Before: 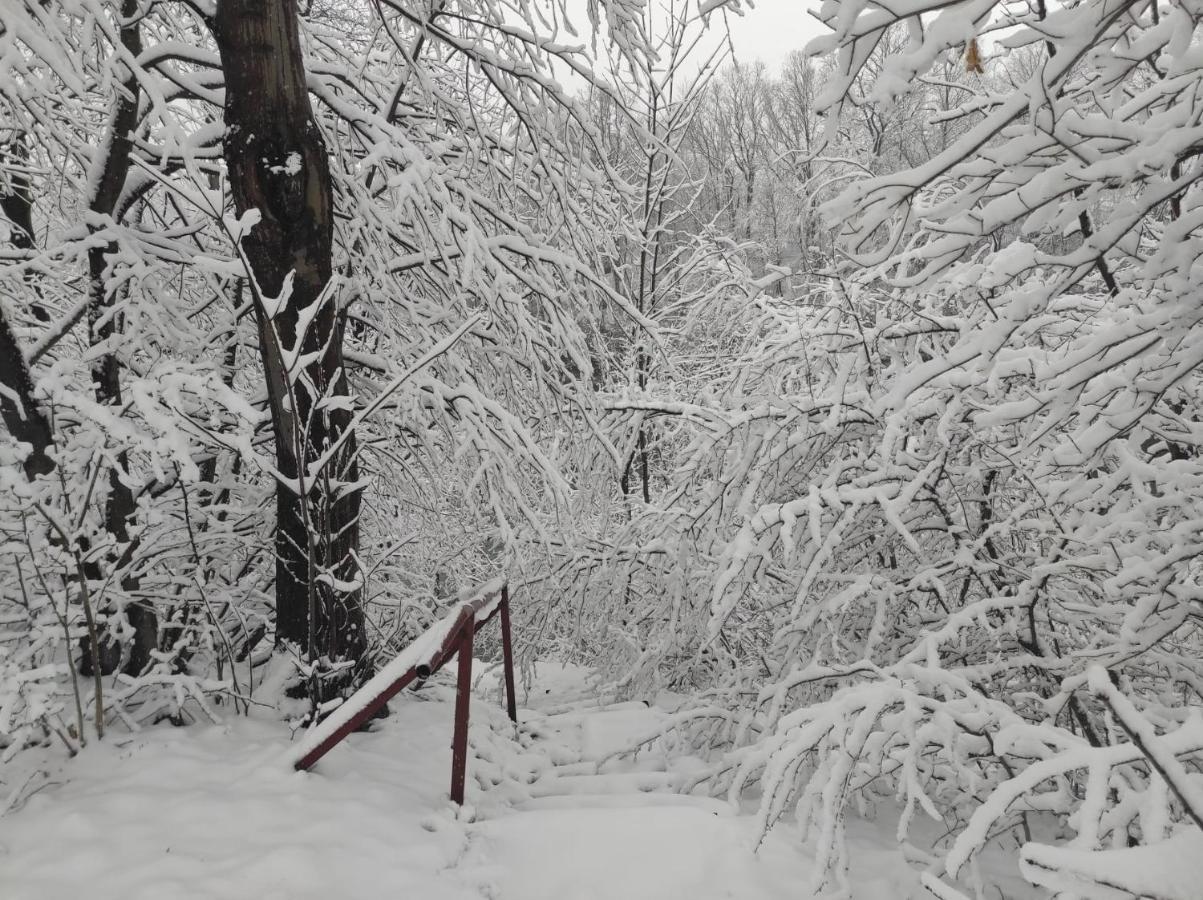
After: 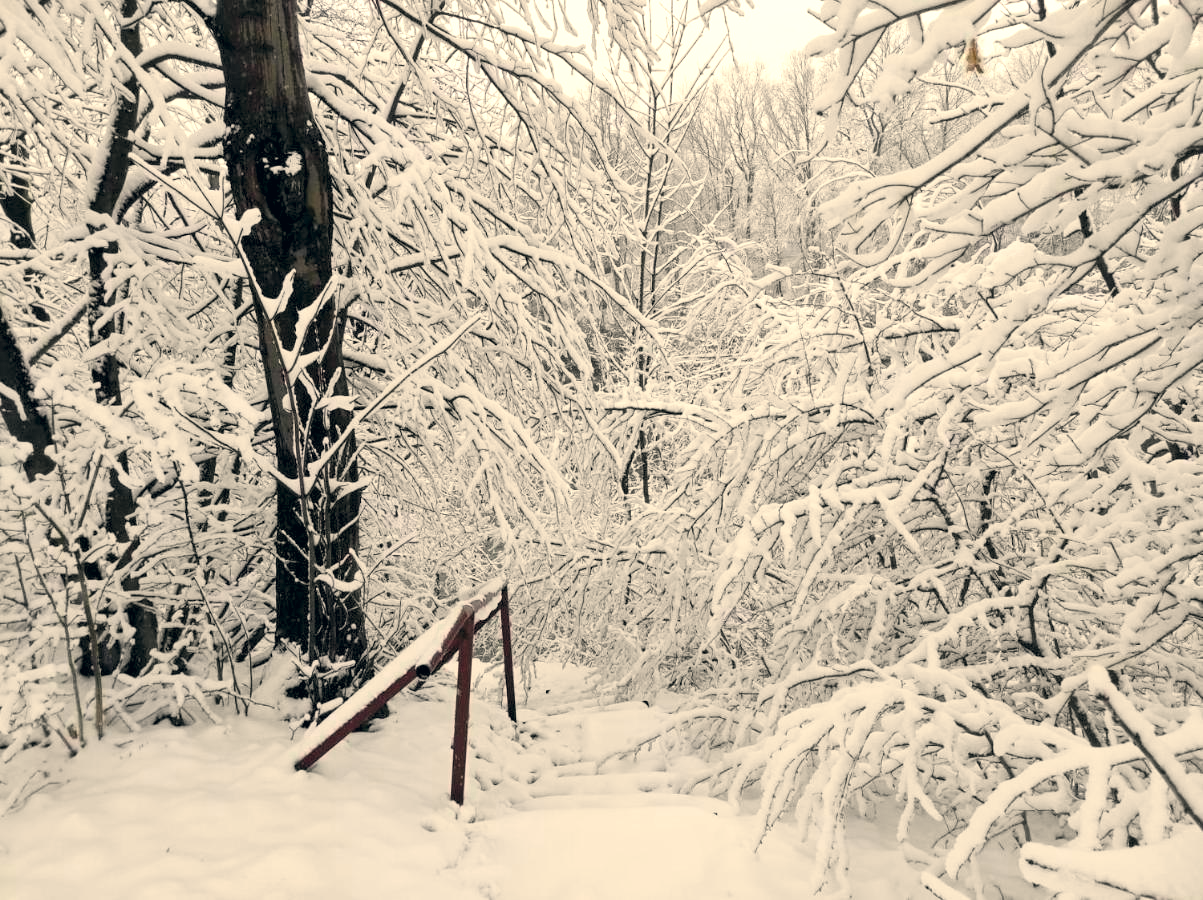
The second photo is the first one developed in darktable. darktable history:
contrast brightness saturation: contrast 0.2, brightness 0.15, saturation 0.14
white balance: red 1.122, green 1.093
color correction: highlights a* 5.38, highlights b* 5.3, shadows a* -4.26, shadows b* -5.11
exposure: black level correction -0.014, exposure -0.193 EV, compensate highlight preservation false
levels: levels [0.073, 0.497, 0.972]
tone curve: color space Lab, linked channels, preserve colors none
color zones: curves: ch0 [(0, 0.558) (0.143, 0.548) (0.286, 0.447) (0.429, 0.259) (0.571, 0.5) (0.714, 0.5) (0.857, 0.593) (1, 0.558)]; ch1 [(0, 0.543) (0.01, 0.544) (0.12, 0.492) (0.248, 0.458) (0.5, 0.534) (0.748, 0.5) (0.99, 0.469) (1, 0.543)]; ch2 [(0, 0.507) (0.143, 0.522) (0.286, 0.505) (0.429, 0.5) (0.571, 0.5) (0.714, 0.5) (0.857, 0.5) (1, 0.507)]
base curve: curves: ch0 [(0.017, 0) (0.425, 0.441) (0.844, 0.933) (1, 1)], preserve colors none
